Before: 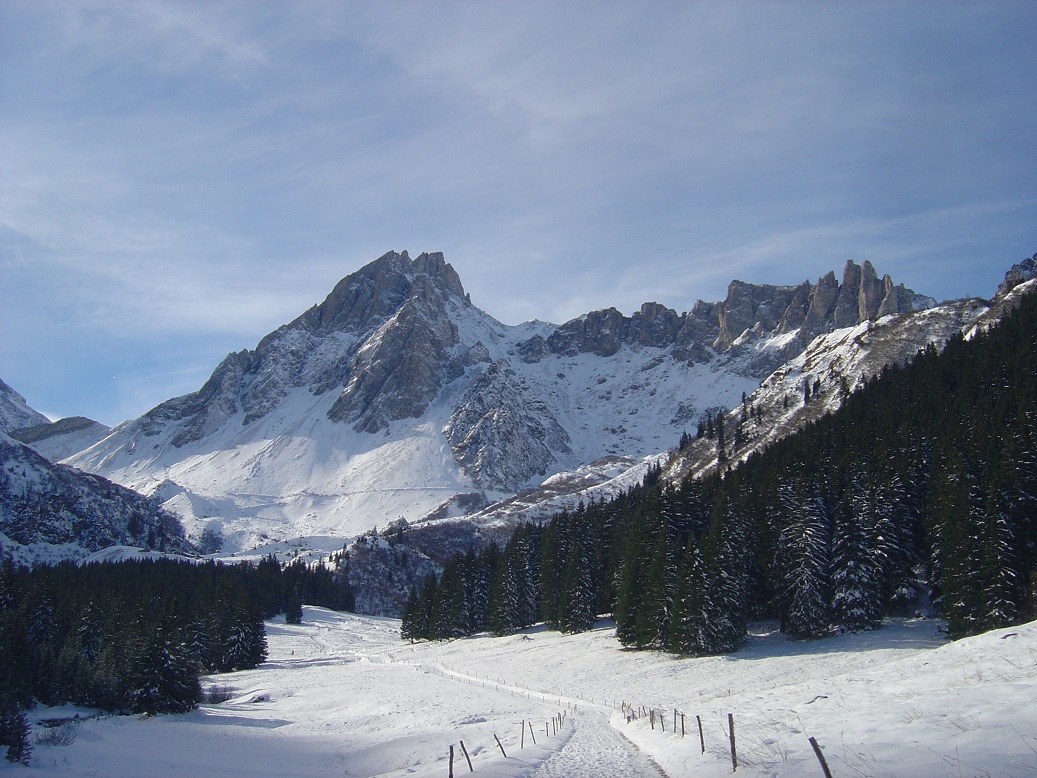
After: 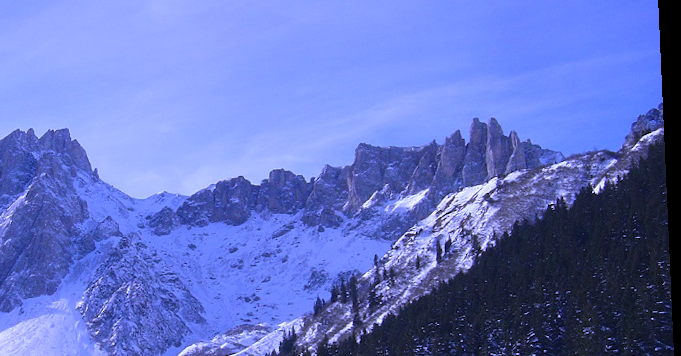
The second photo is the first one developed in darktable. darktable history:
white balance: red 0.98, blue 1.61
rotate and perspective: rotation -2.56°, automatic cropping off
crop: left 36.005%, top 18.293%, right 0.31%, bottom 38.444%
